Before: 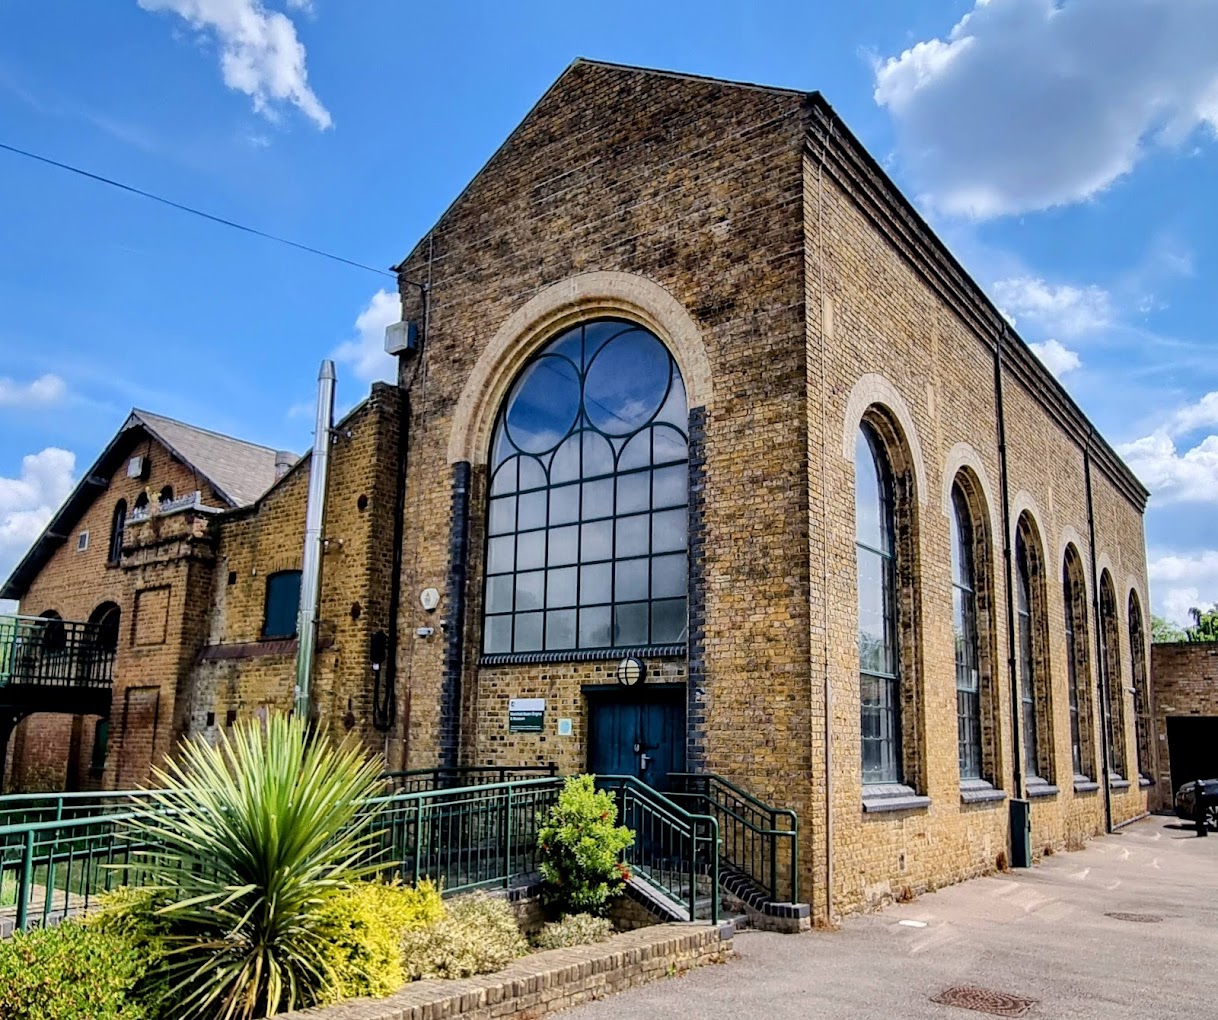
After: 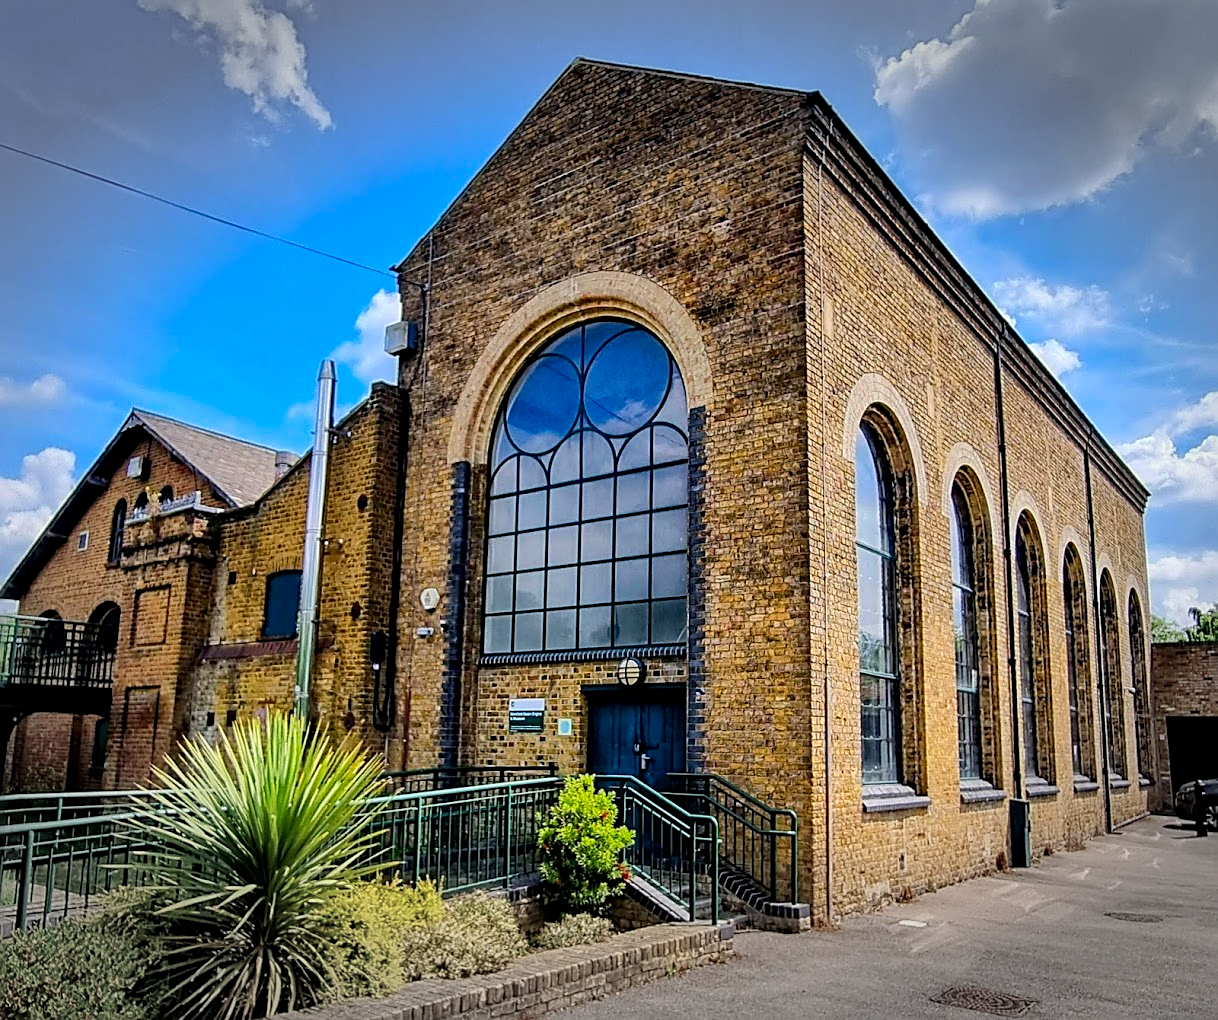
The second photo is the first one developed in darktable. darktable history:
sharpen: on, module defaults
color correction: saturation 1.34
haze removal: compatibility mode true, adaptive false
vignetting: fall-off start 79.43%, saturation -0.649, width/height ratio 1.327, unbound false
